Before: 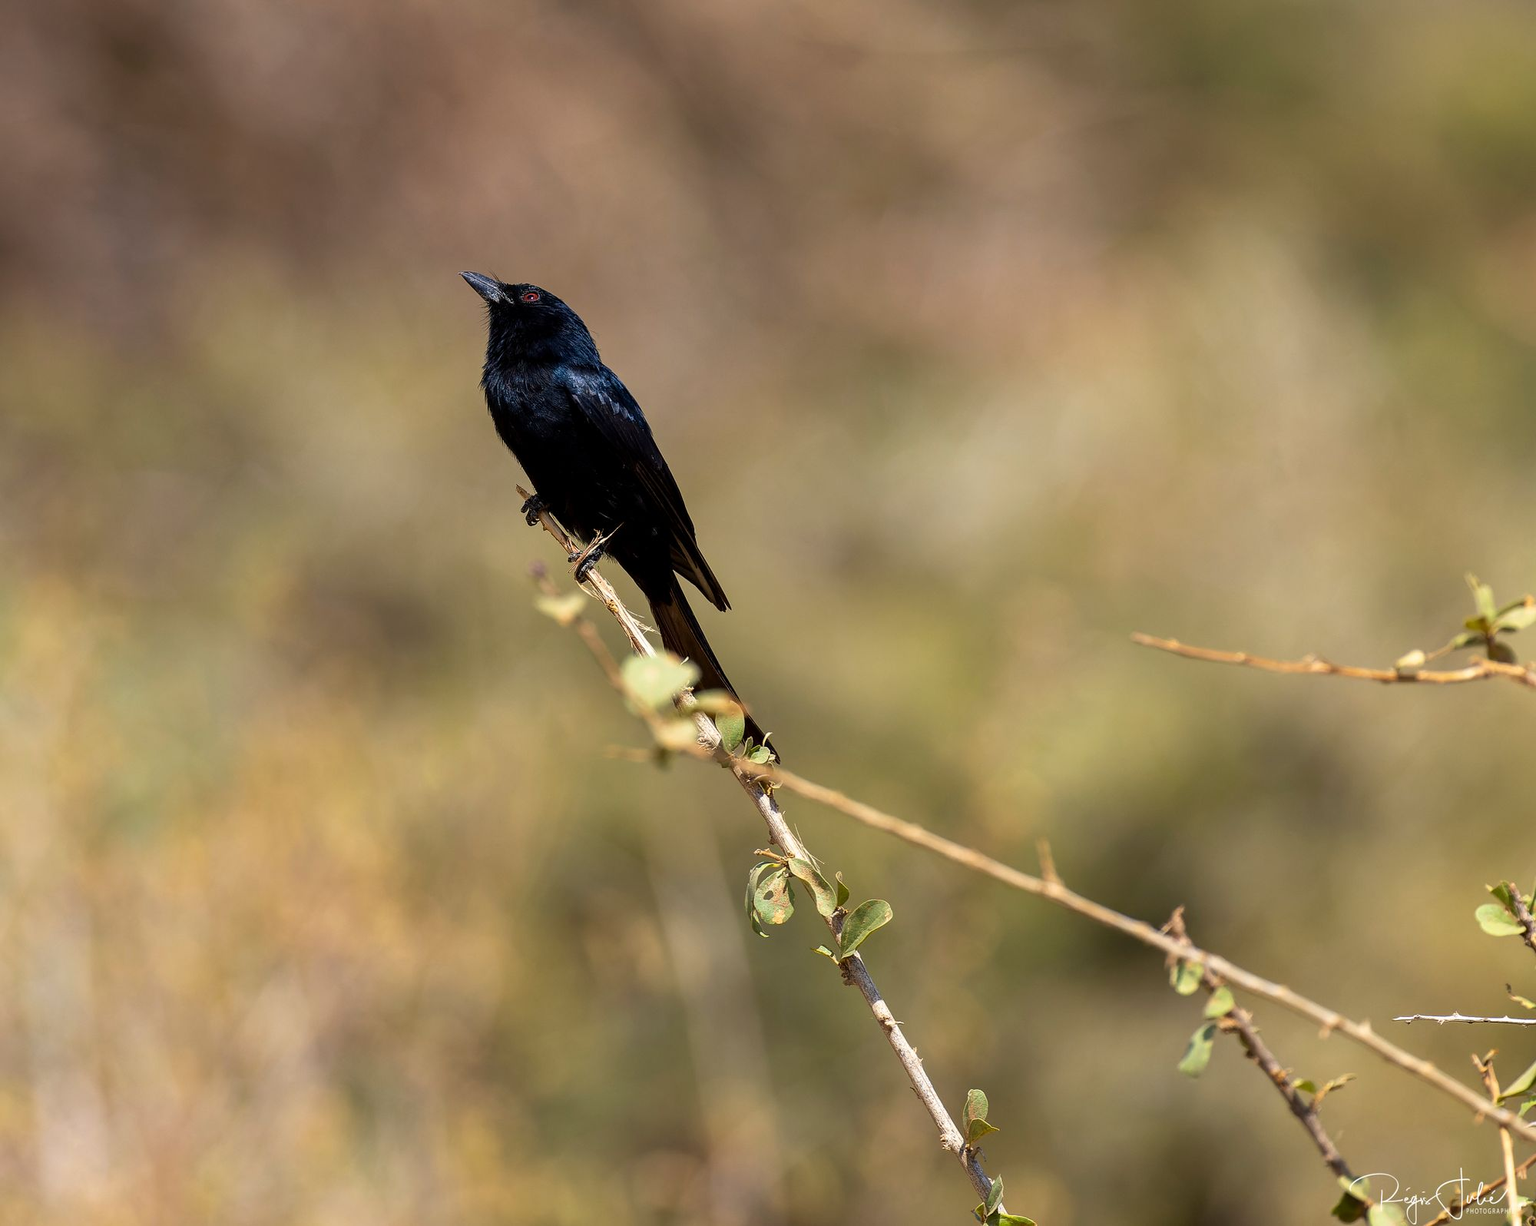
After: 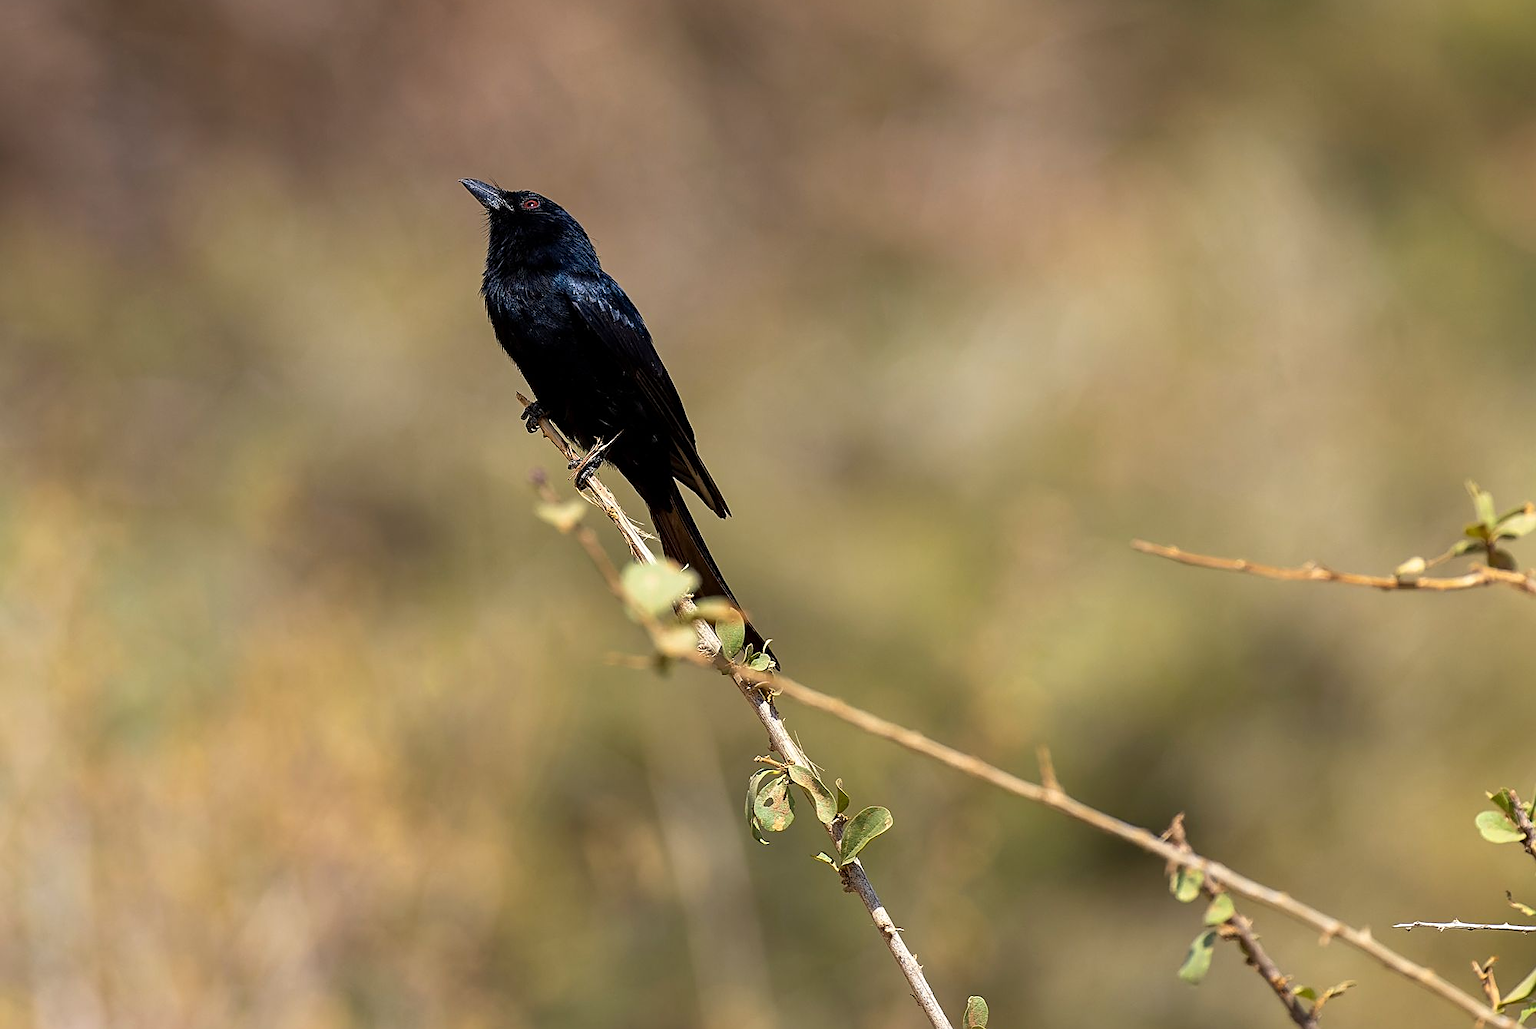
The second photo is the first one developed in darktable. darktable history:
sharpen: on, module defaults
crop: top 7.625%, bottom 8.027%
